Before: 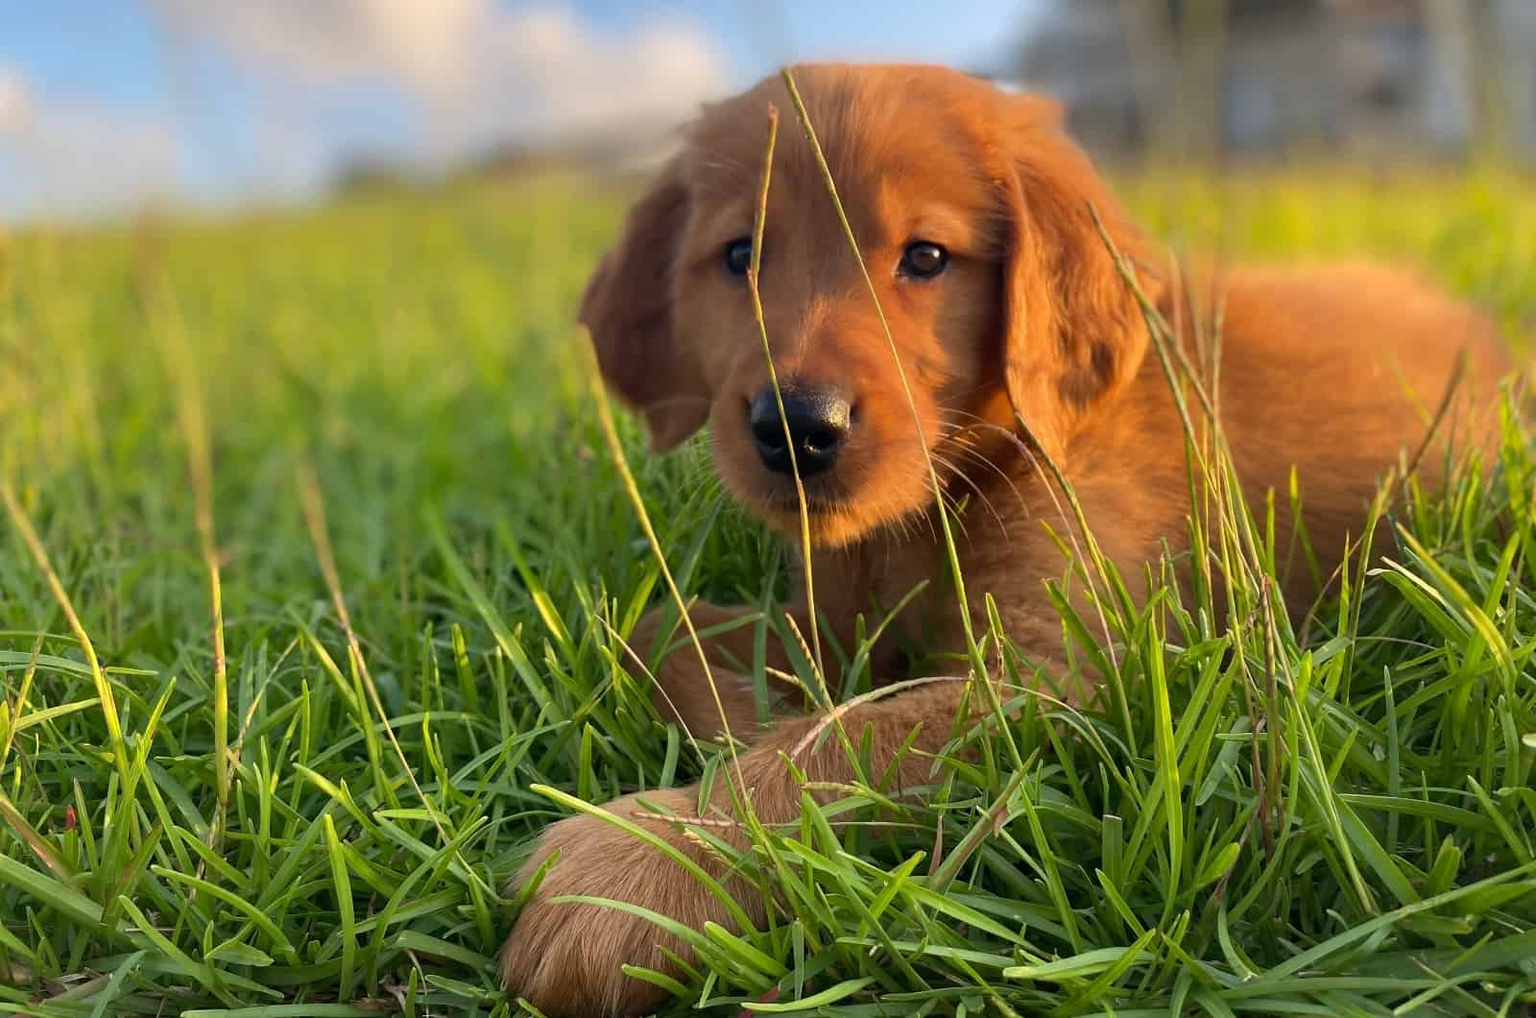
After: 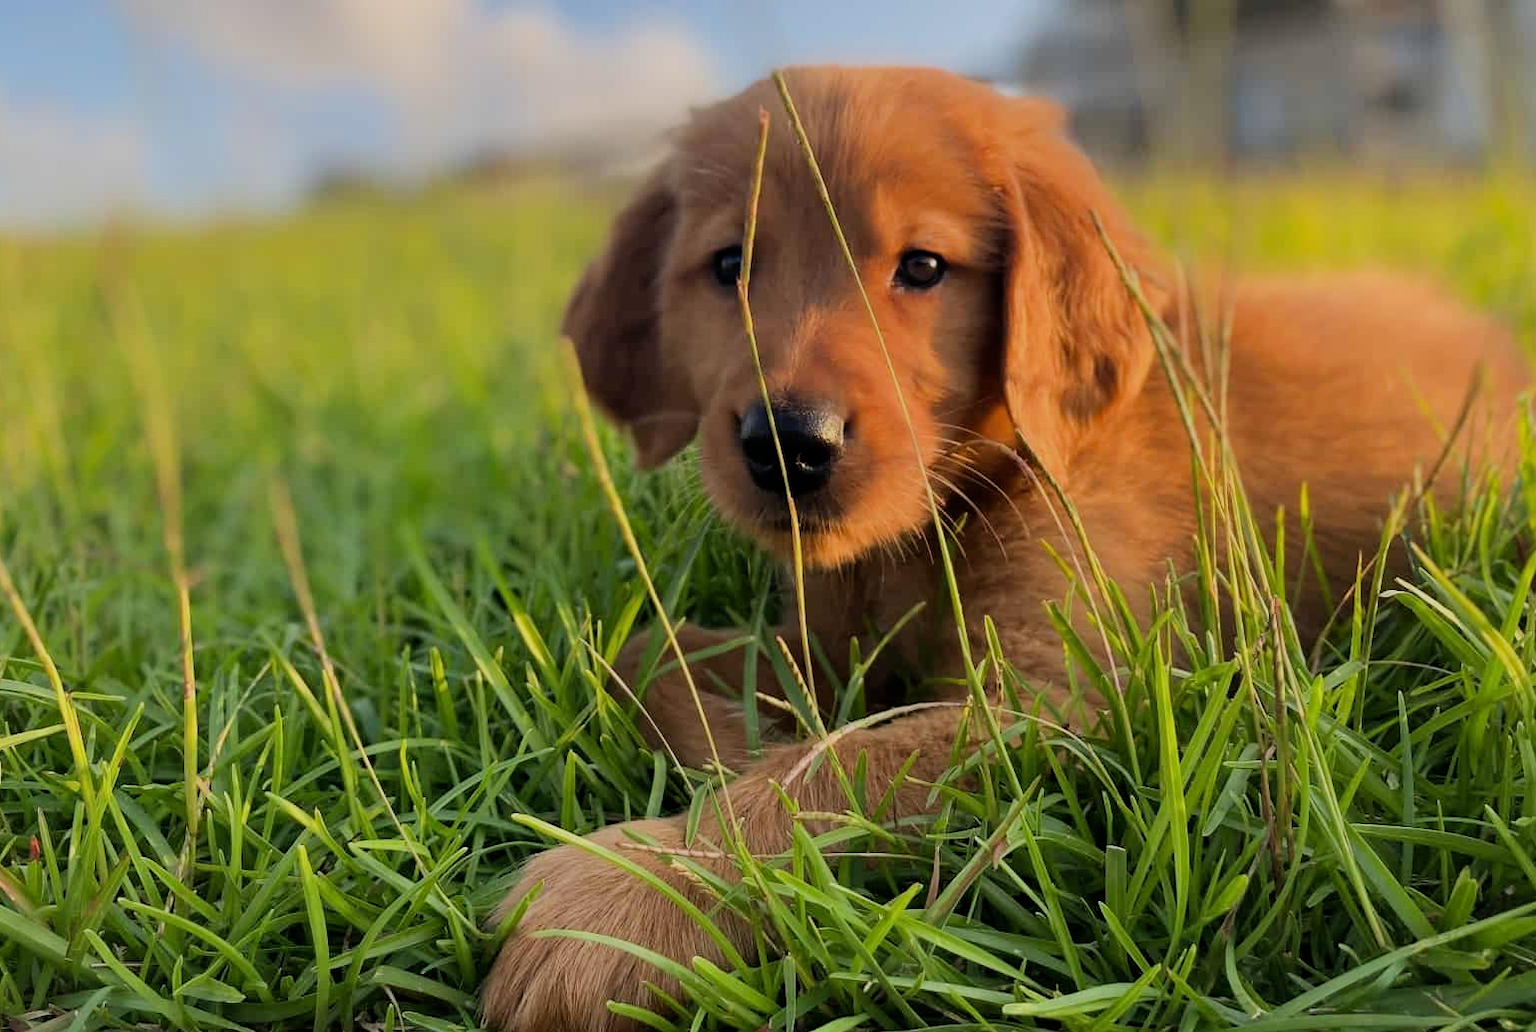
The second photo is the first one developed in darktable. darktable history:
filmic rgb: black relative exposure -7.65 EV, white relative exposure 4.56 EV, hardness 3.61, contrast 1.05
crop and rotate: left 2.536%, right 1.107%, bottom 2.246%
